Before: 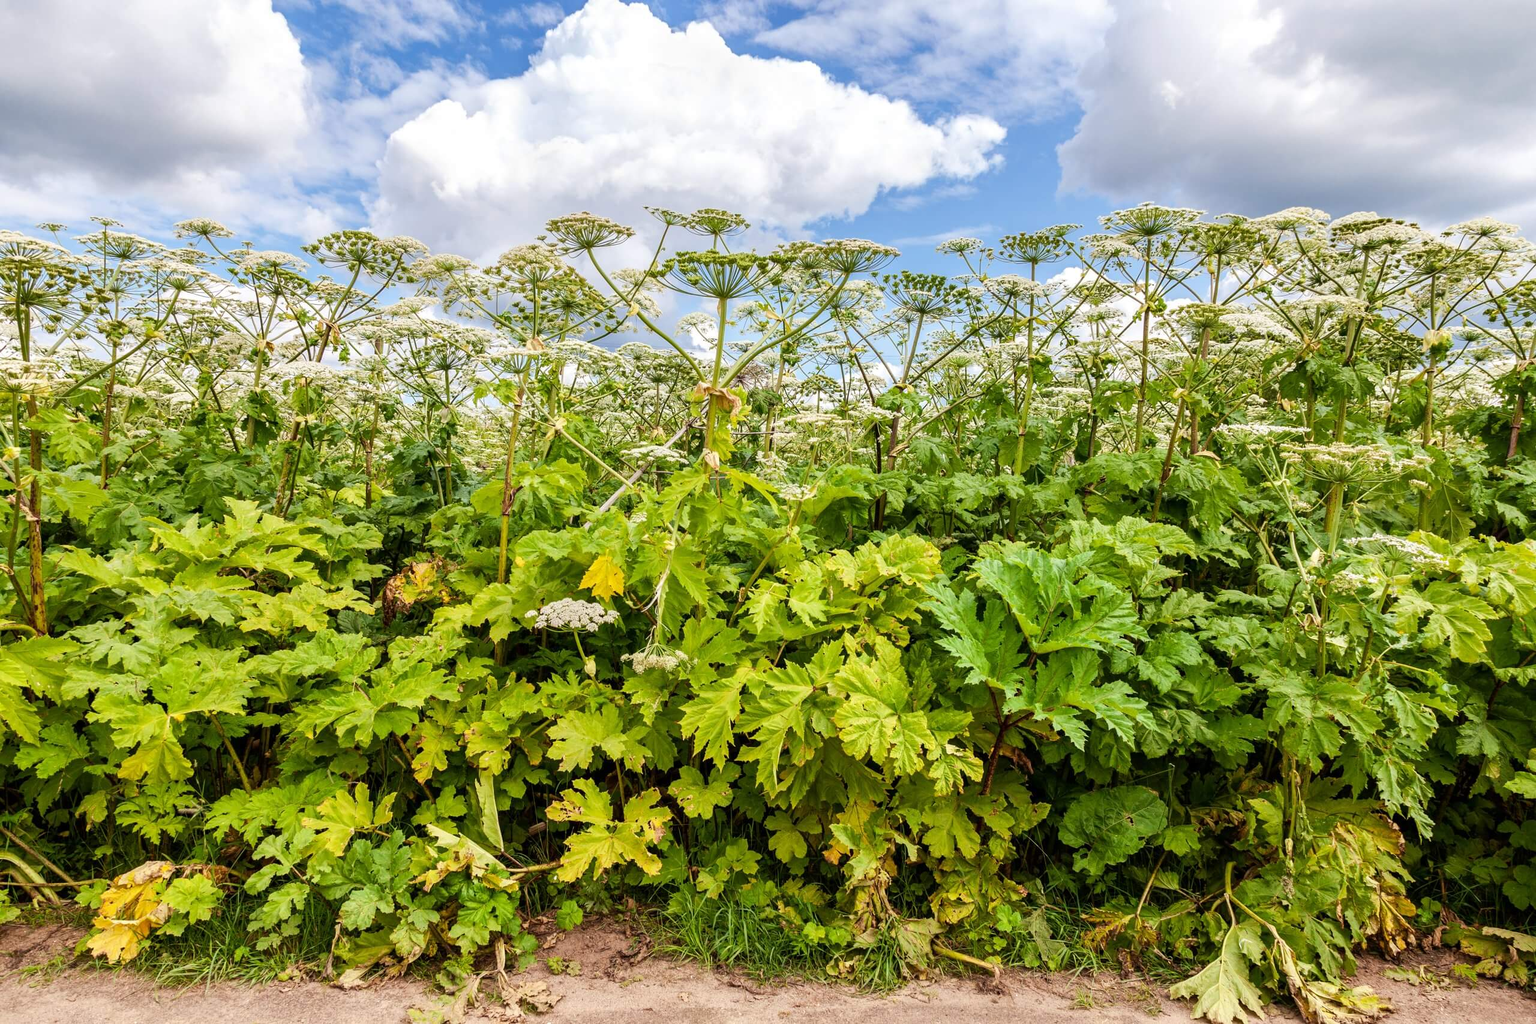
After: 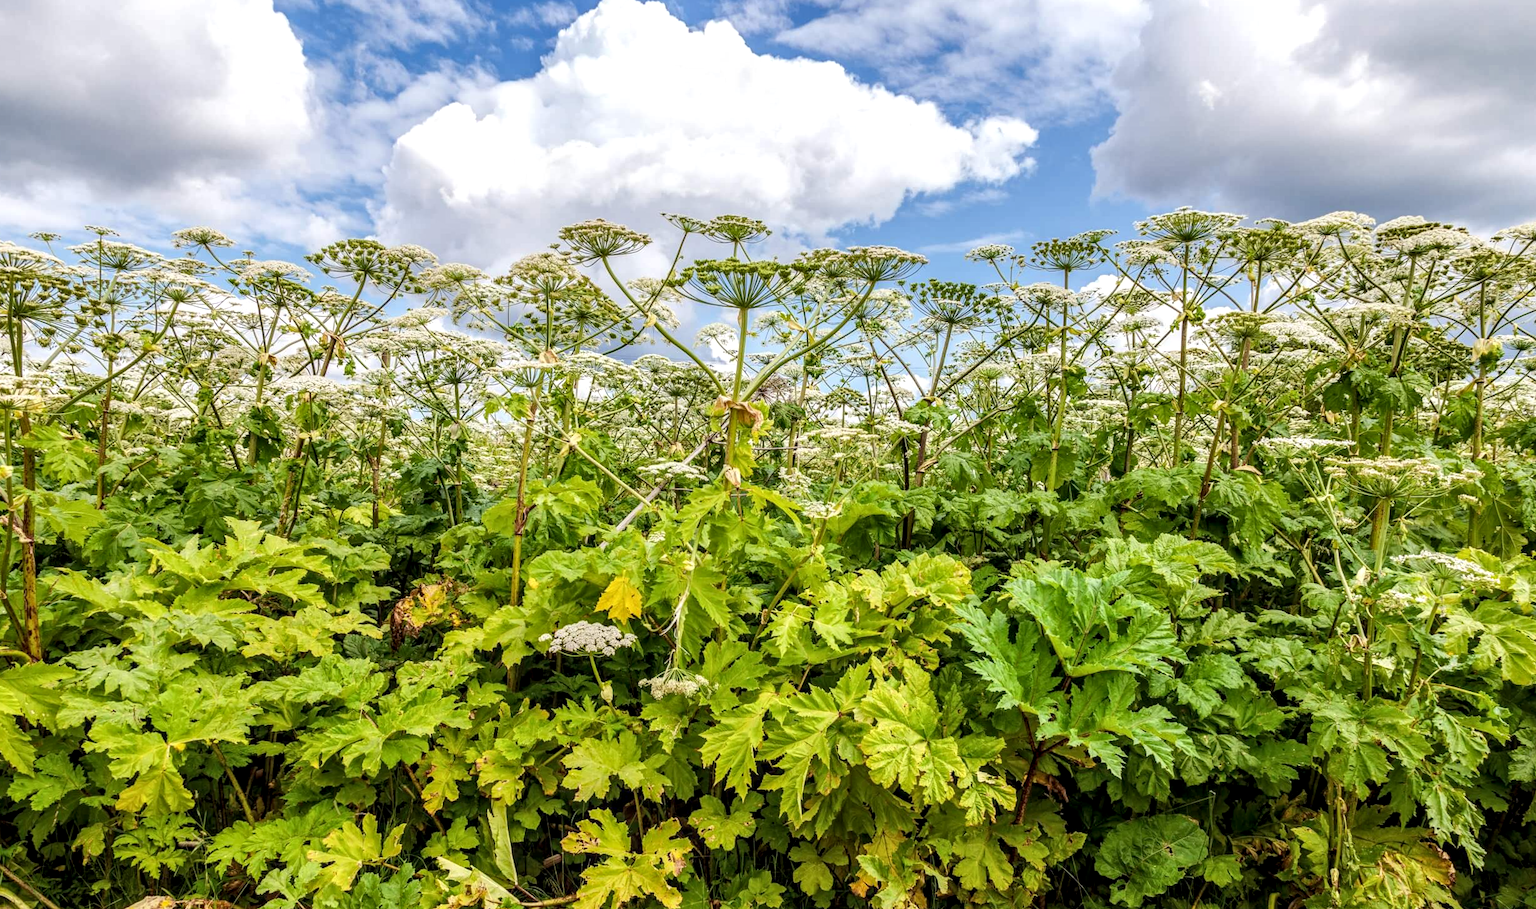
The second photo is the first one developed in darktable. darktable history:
local contrast: detail 130%
crop and rotate: angle 0.2°, left 0.275%, right 3.127%, bottom 14.18%
